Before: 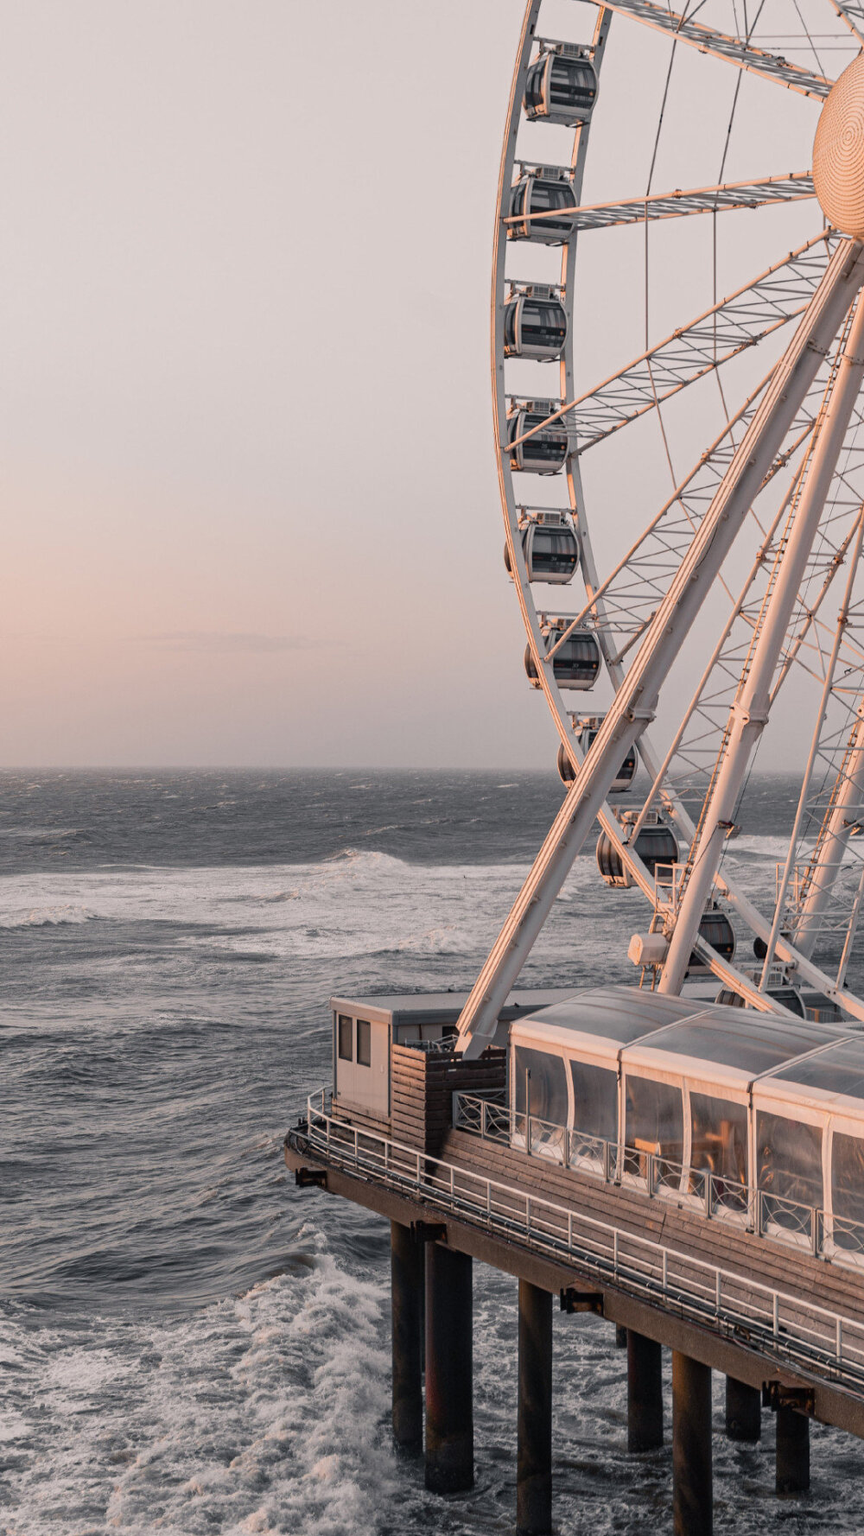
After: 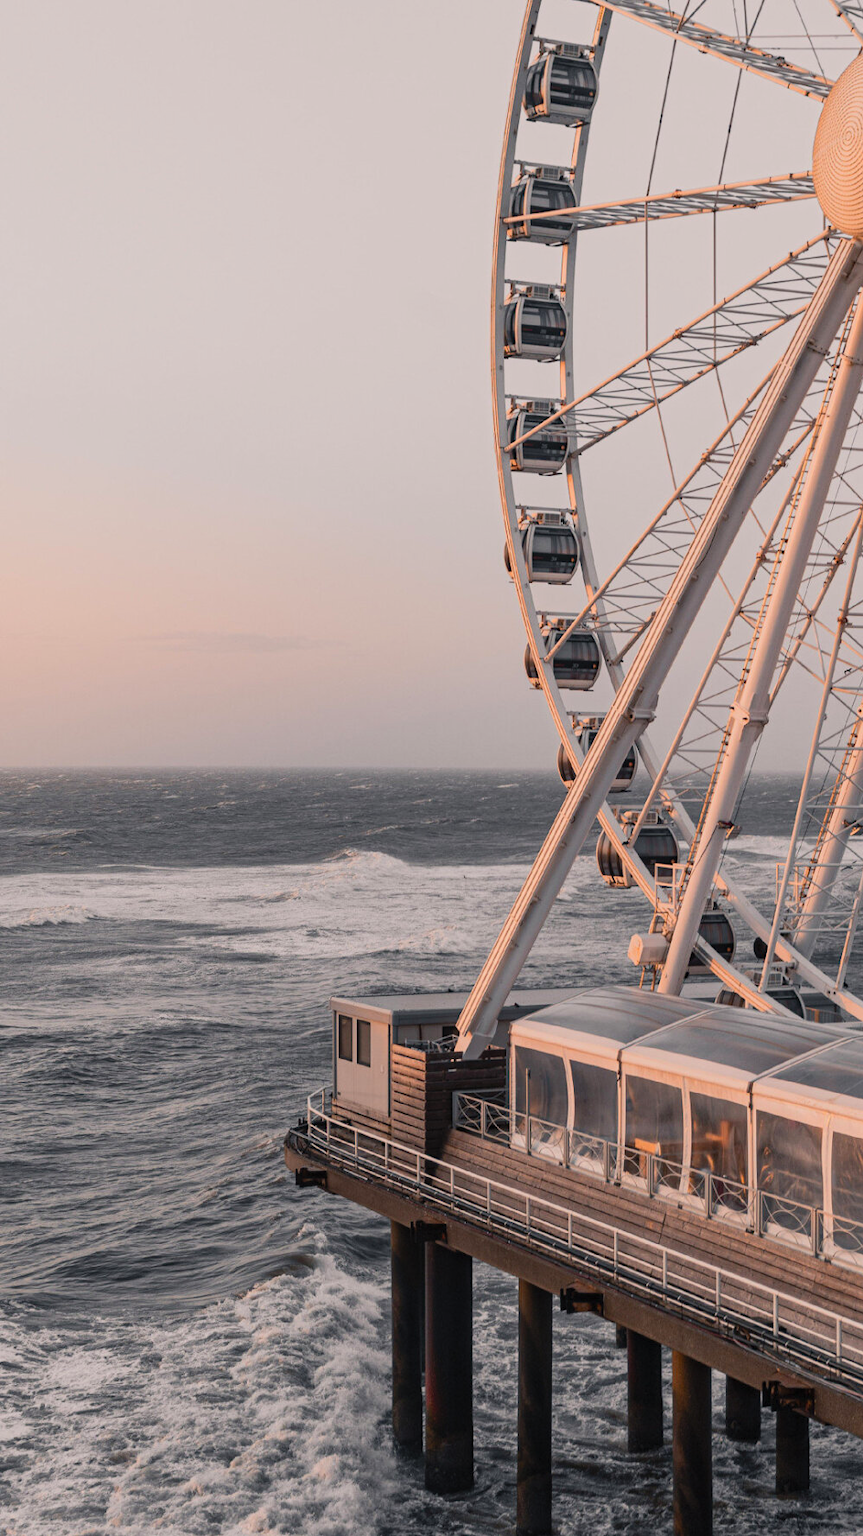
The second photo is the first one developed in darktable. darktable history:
contrast brightness saturation: contrast 0.24, brightness 0.242, saturation 0.382
exposure: black level correction 0, exposure -0.765 EV, compensate highlight preservation false
